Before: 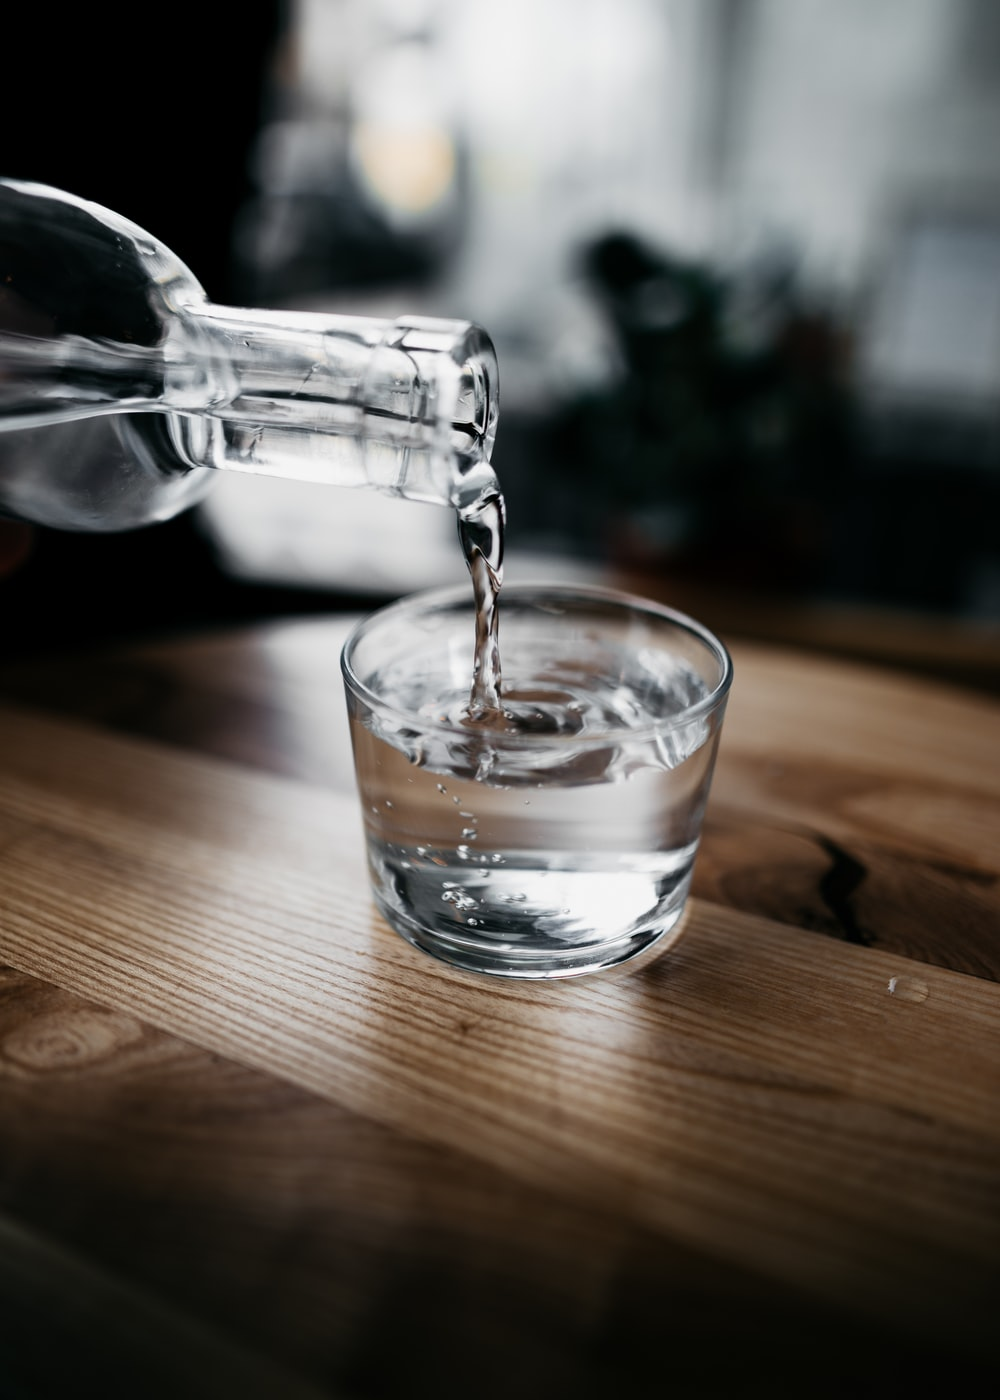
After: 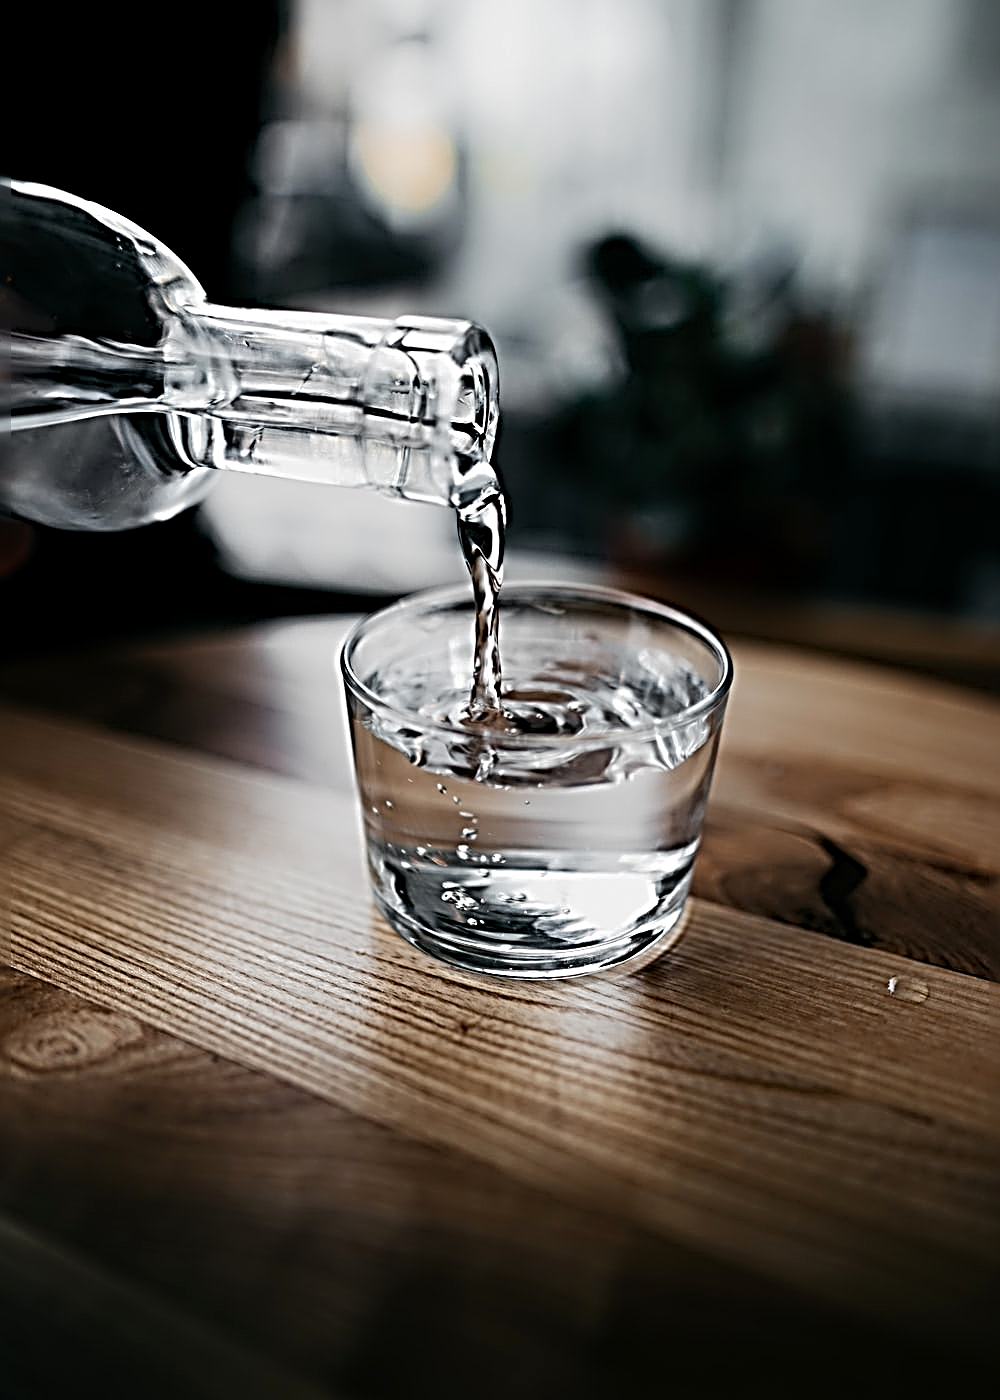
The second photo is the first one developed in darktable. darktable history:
base curve: curves: ch0 [(0, 0) (0.235, 0.266) (0.503, 0.496) (0.786, 0.72) (1, 1)]
sharpen: radius 4.001, amount 2
